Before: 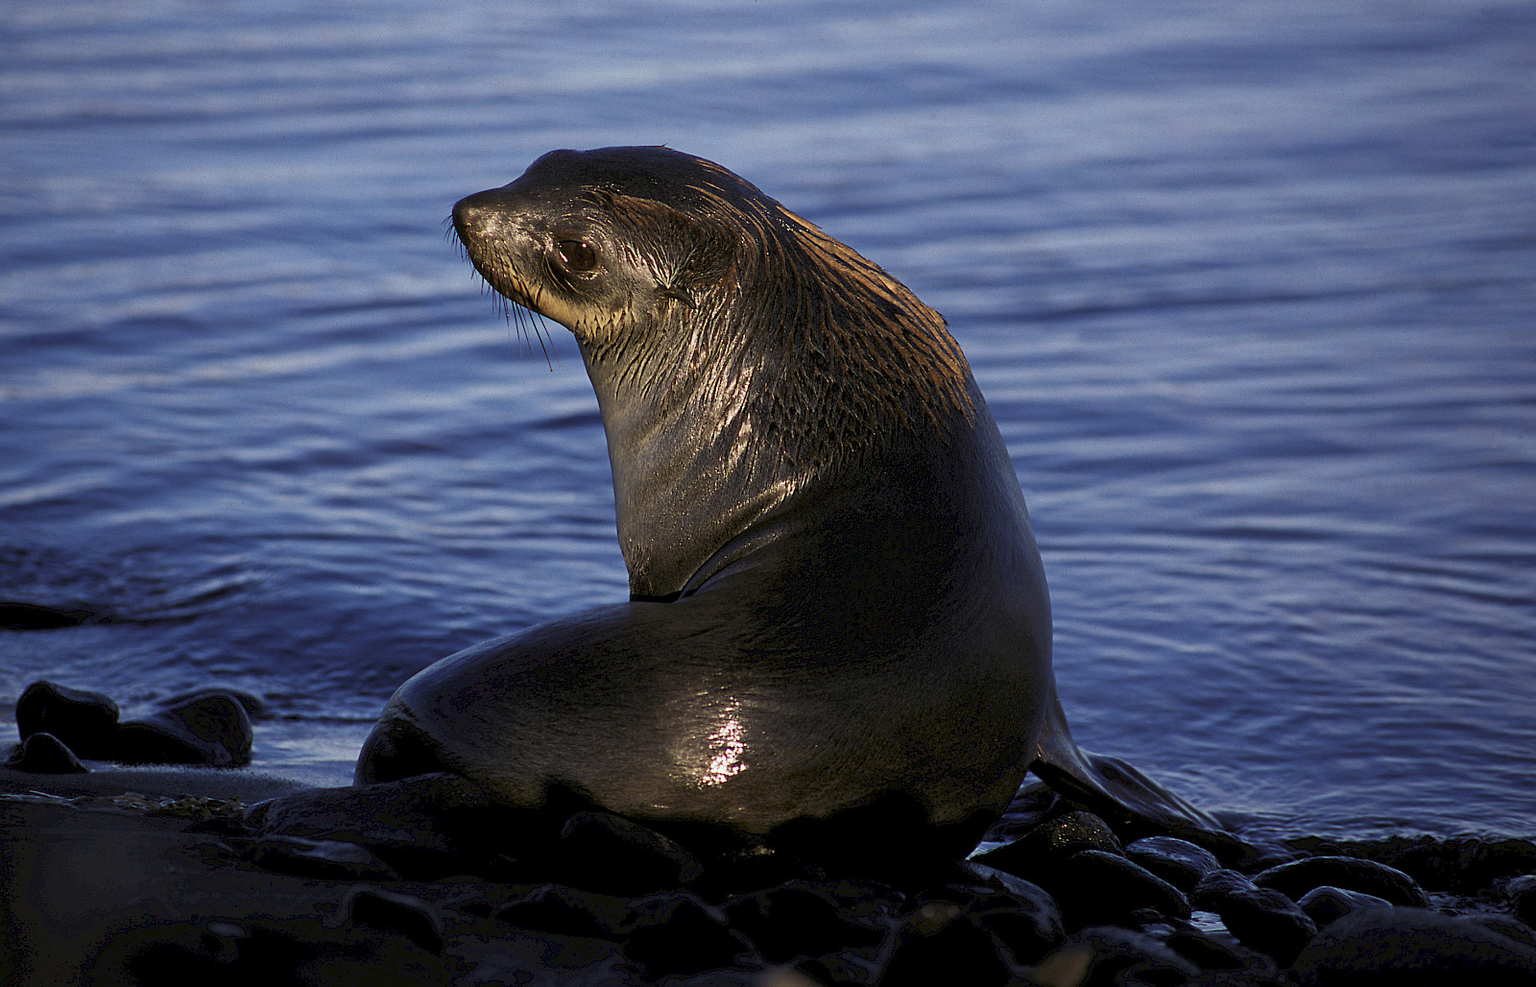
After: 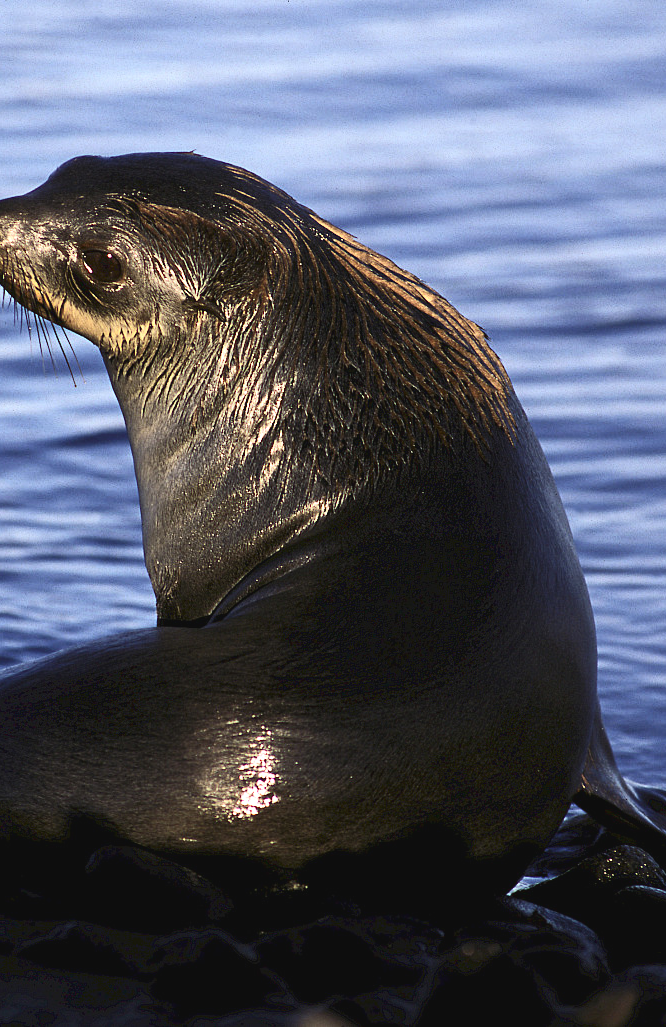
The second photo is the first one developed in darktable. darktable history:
contrast brightness saturation: contrast 0.262, brightness 0.02, saturation 0.859
crop: left 31.231%, right 27.121%
exposure: black level correction -0.005, exposure 0.62 EV, compensate highlight preservation false
color correction: highlights b* 0.003, saturation 0.526
